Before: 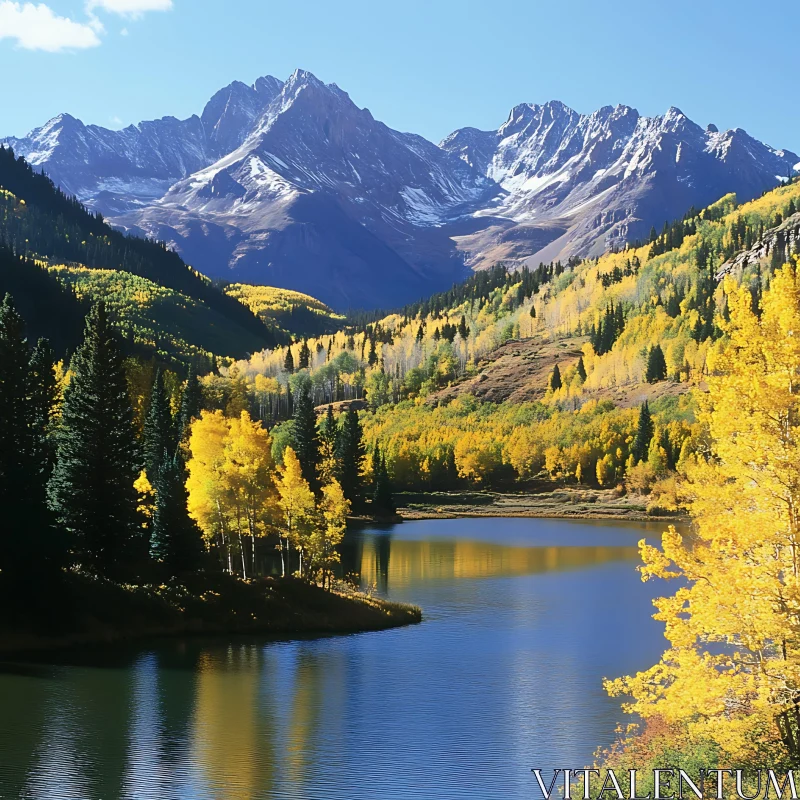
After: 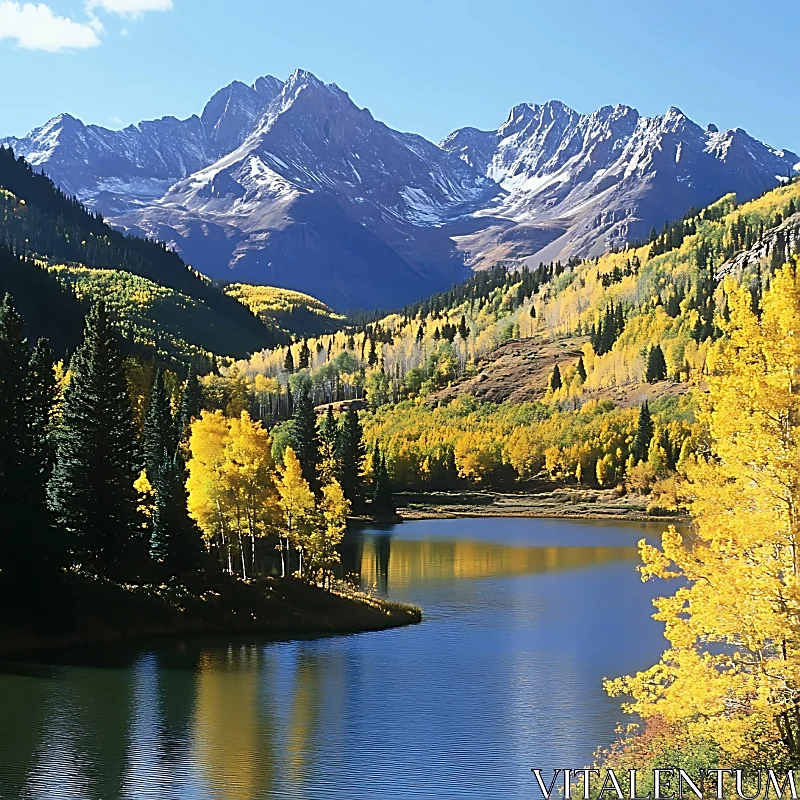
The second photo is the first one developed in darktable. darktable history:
sharpen: amount 0.735
tone equalizer: mask exposure compensation -0.497 EV
